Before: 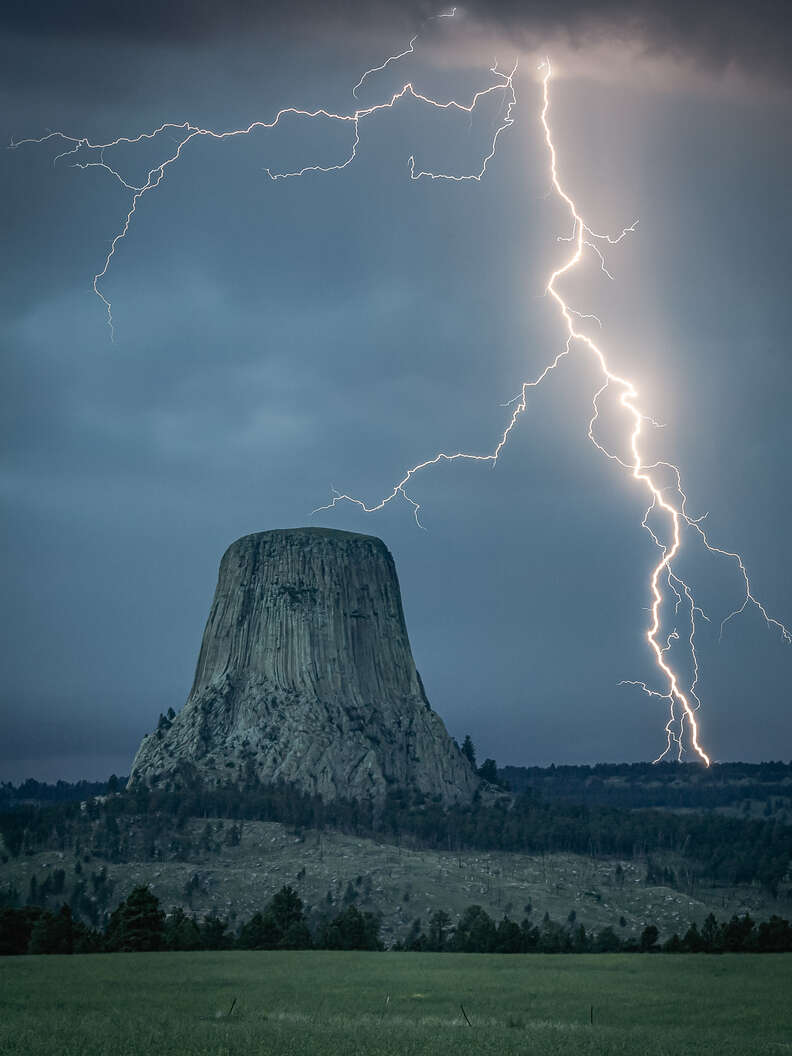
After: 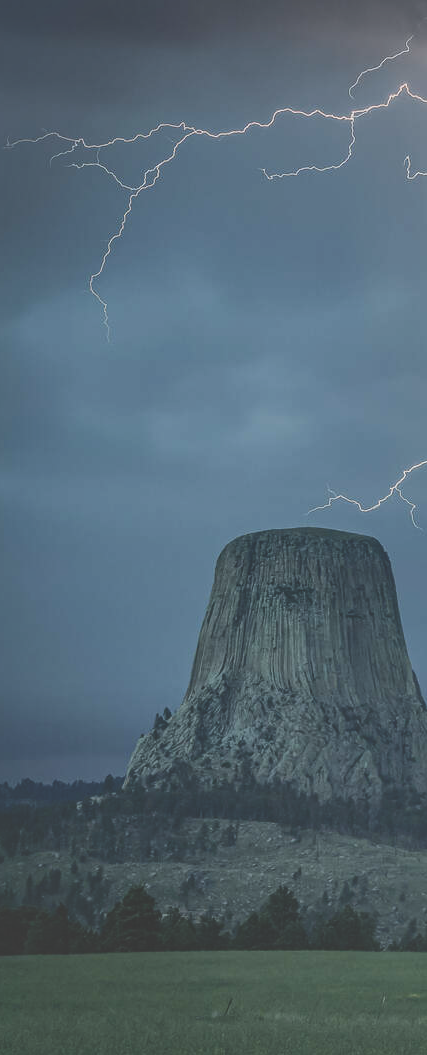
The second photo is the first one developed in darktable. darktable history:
shadows and highlights: on, module defaults
exposure: black level correction -0.026, exposure -0.119 EV, compensate highlight preservation false
crop: left 0.611%, right 45.401%, bottom 0.079%
